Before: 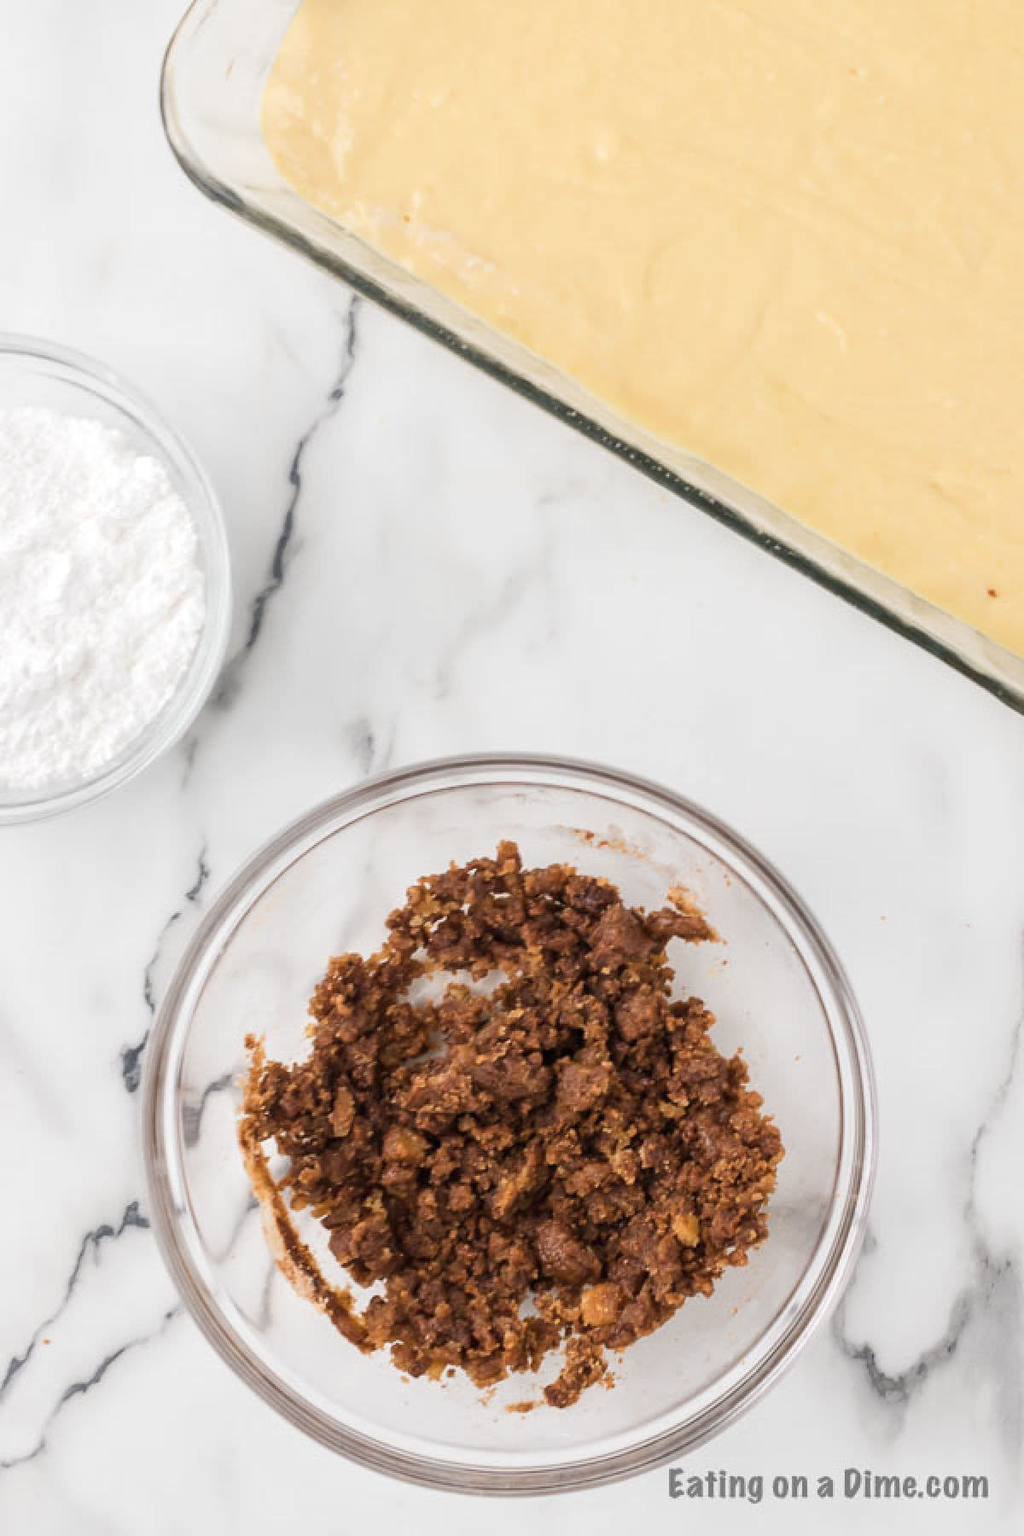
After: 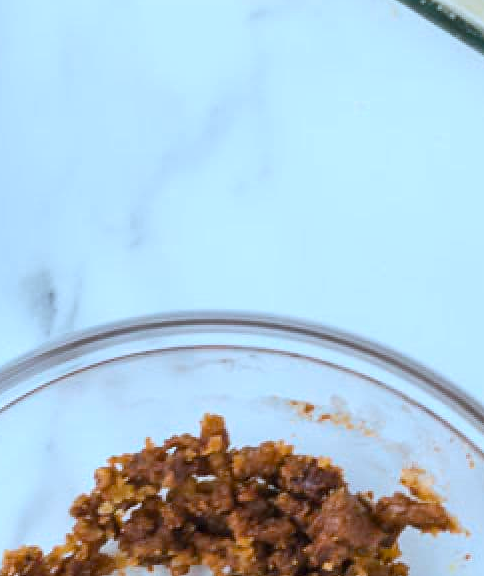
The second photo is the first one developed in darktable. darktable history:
color balance rgb: shadows lift › chroma 2.022%, shadows lift › hue 135.45°, perceptual saturation grading › global saturation 40.07%
crop: left 31.843%, top 31.771%, right 27.786%, bottom 36.209%
color calibration: x 0.383, y 0.371, temperature 3888.33 K
